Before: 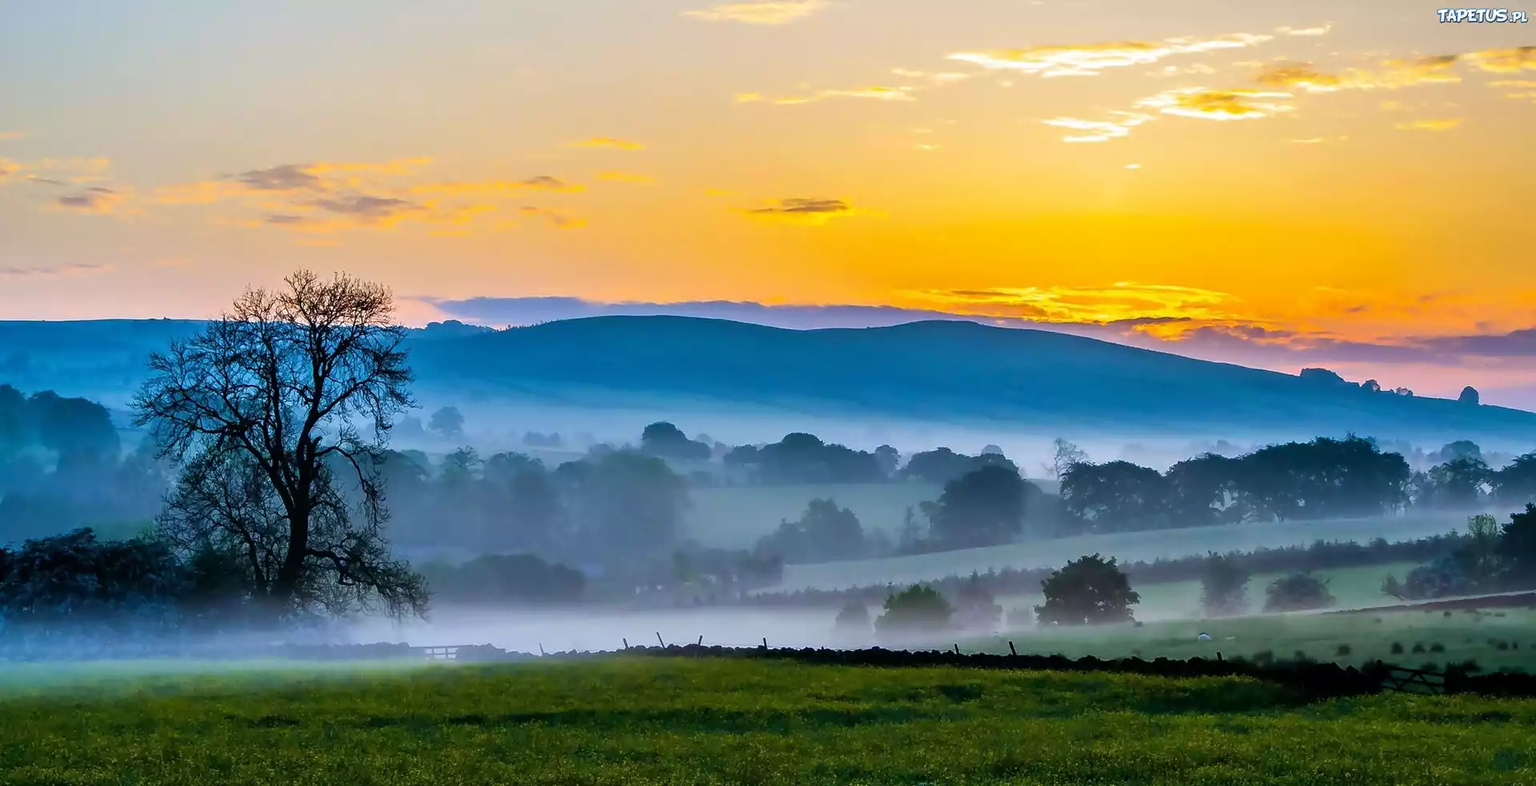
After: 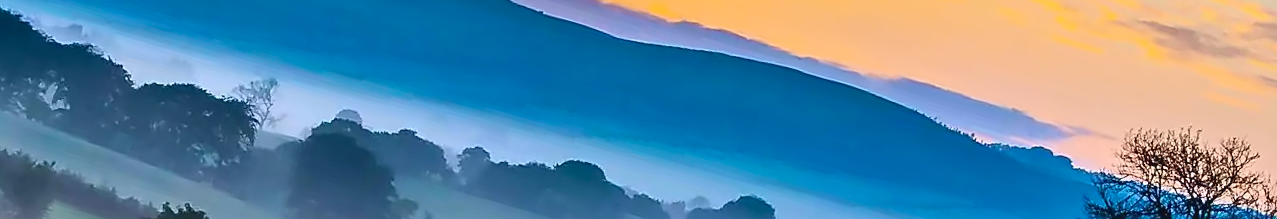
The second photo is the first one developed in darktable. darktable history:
crop and rotate: angle 16.12°, top 30.835%, bottom 35.653%
sharpen: on, module defaults
tone curve: curves: ch0 [(0, 0.045) (0.155, 0.169) (0.46, 0.466) (0.751, 0.788) (1, 0.961)]; ch1 [(0, 0) (0.43, 0.408) (0.472, 0.469) (0.505, 0.503) (0.553, 0.563) (0.592, 0.581) (0.631, 0.625) (1, 1)]; ch2 [(0, 0) (0.505, 0.495) (0.55, 0.557) (0.583, 0.573) (1, 1)], color space Lab, independent channels, preserve colors none
